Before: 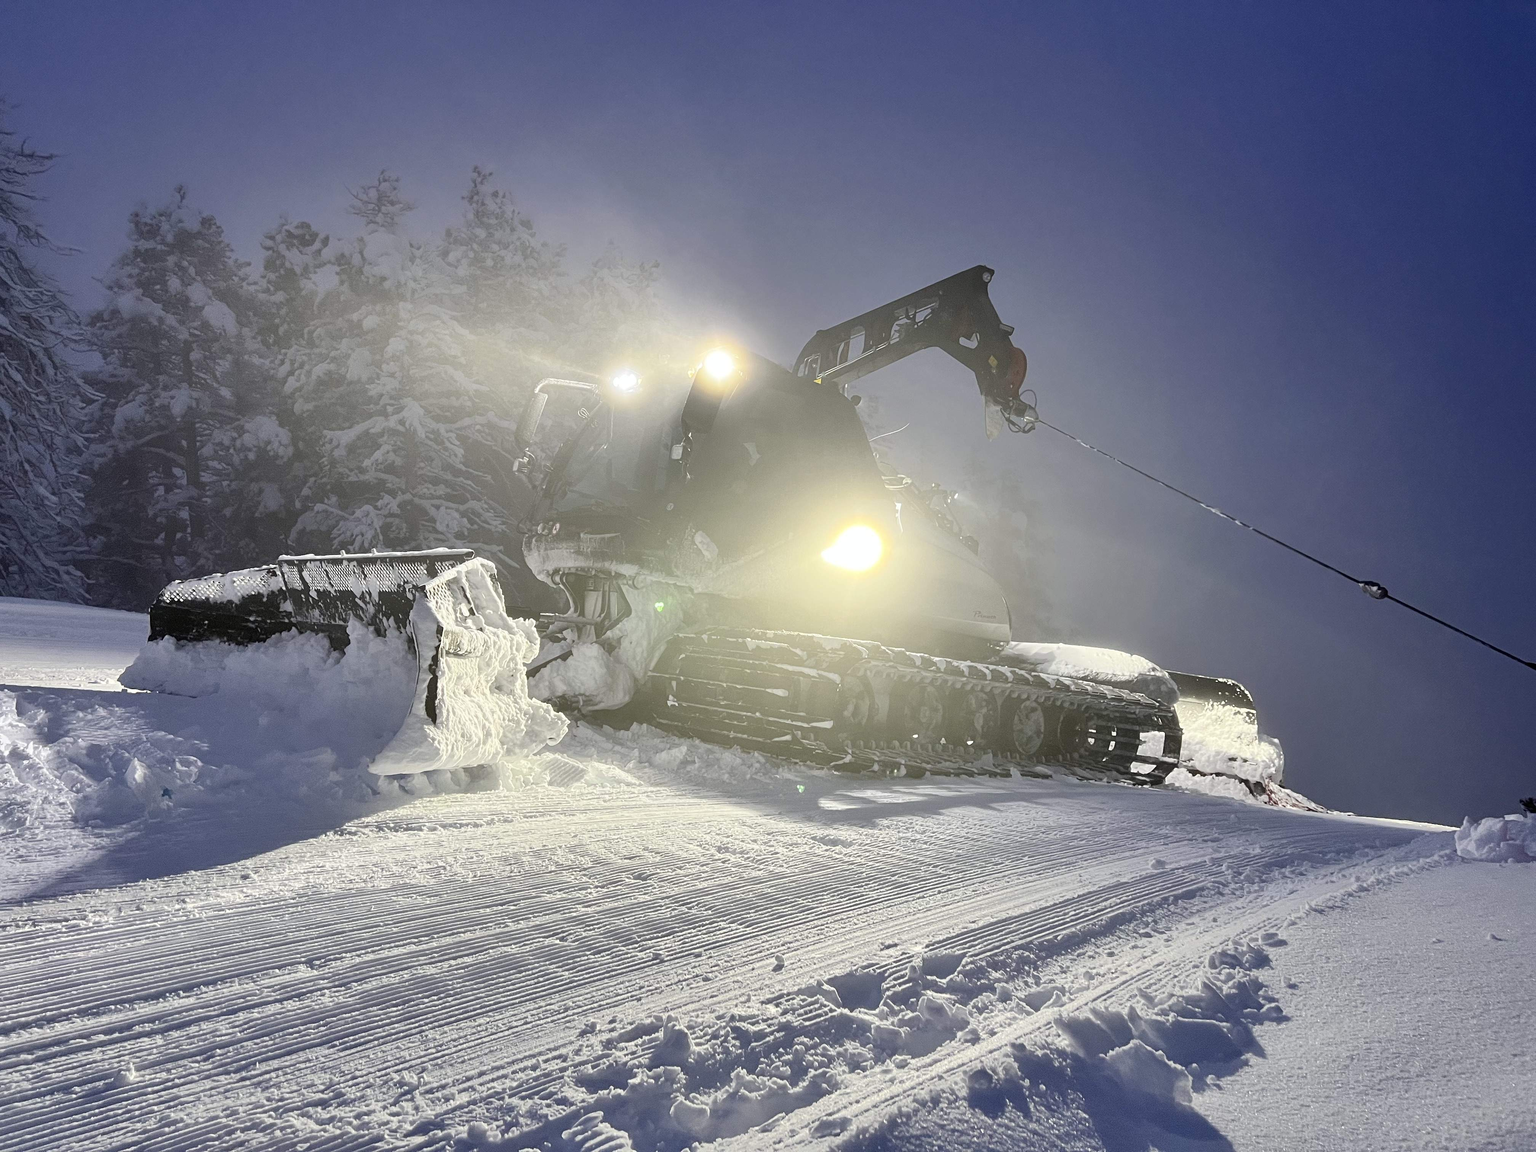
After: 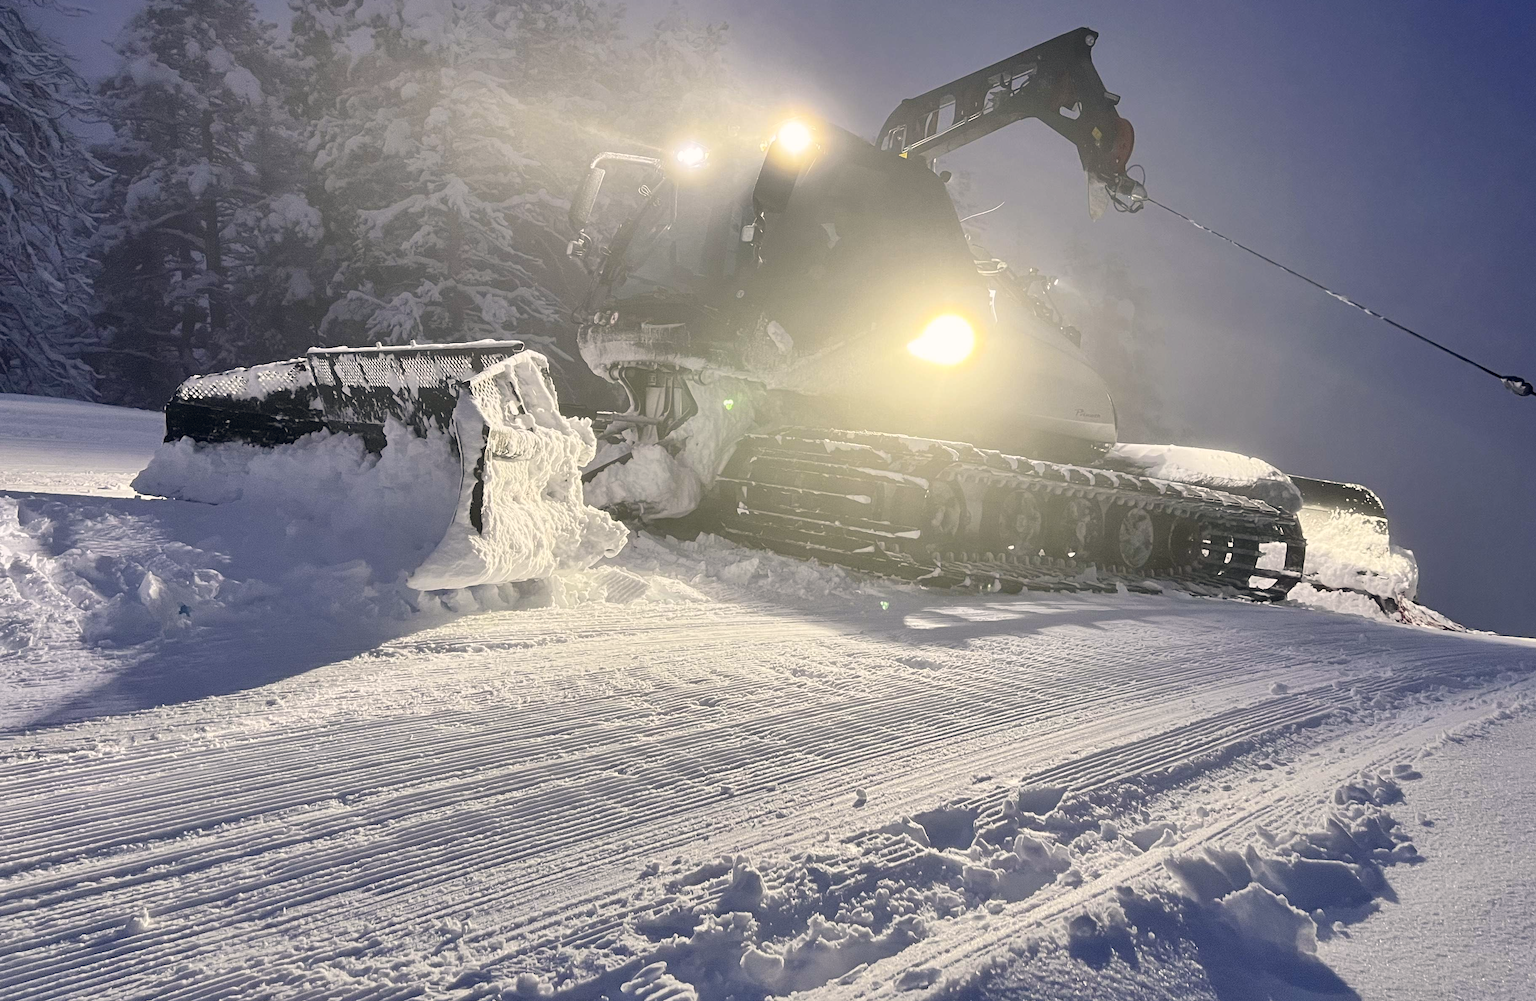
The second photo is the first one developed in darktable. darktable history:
color balance rgb: shadows lift › hue 87.51°, highlights gain › chroma 1.62%, highlights gain › hue 55.1°, global offset › chroma 0.06%, global offset › hue 253.66°, linear chroma grading › global chroma 0.5%
crop: top 20.916%, right 9.437%, bottom 0.316%
